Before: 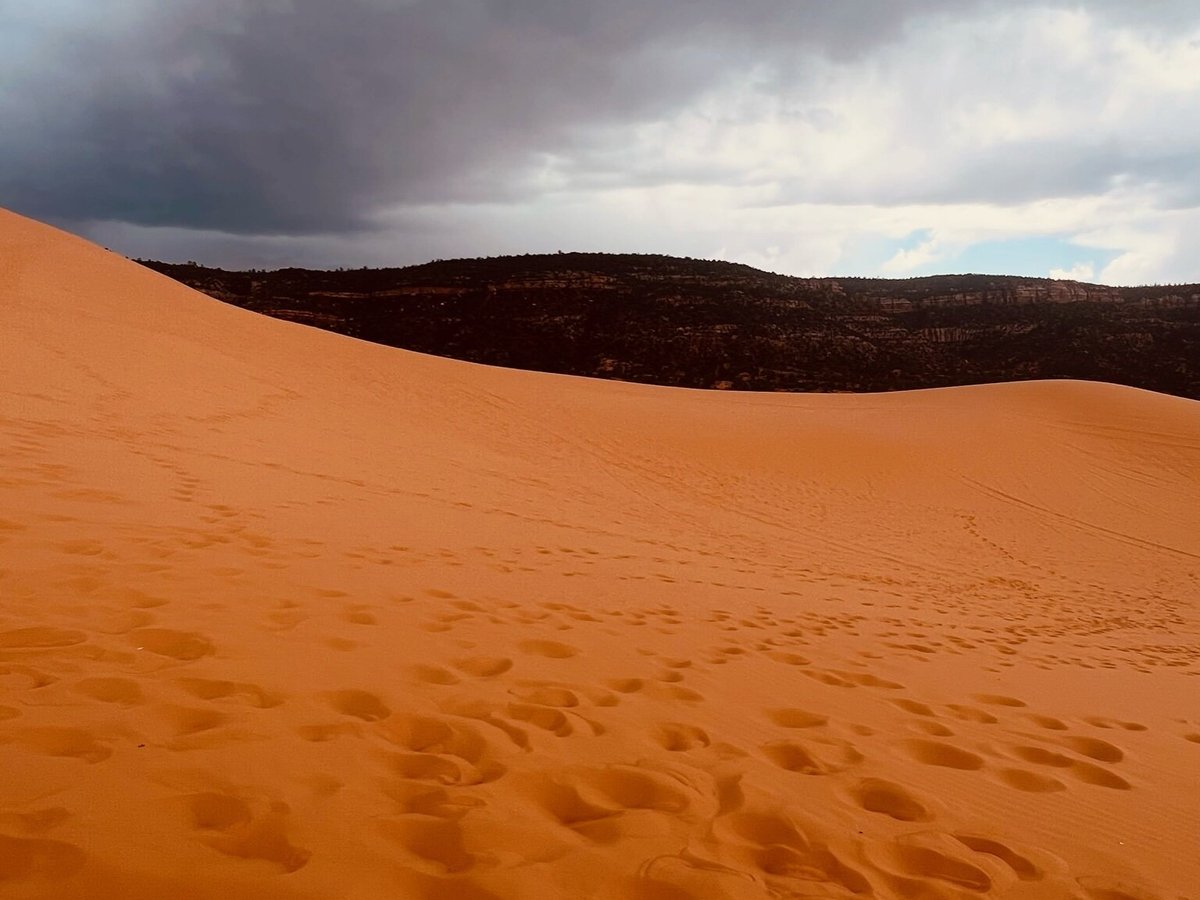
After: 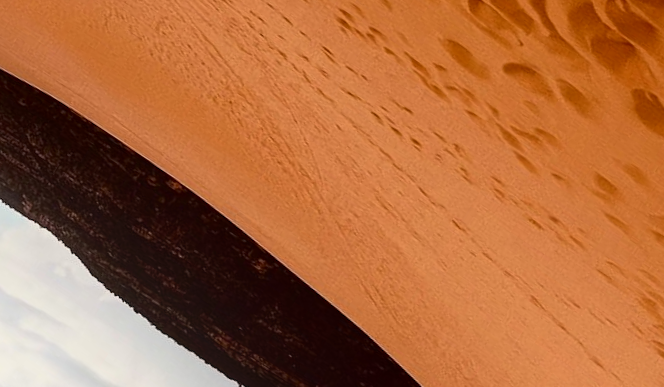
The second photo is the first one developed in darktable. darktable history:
local contrast: on, module defaults
contrast brightness saturation: contrast 0.225
crop and rotate: angle 147.12°, left 9.098%, top 15.651%, right 4.362%, bottom 16.981%
